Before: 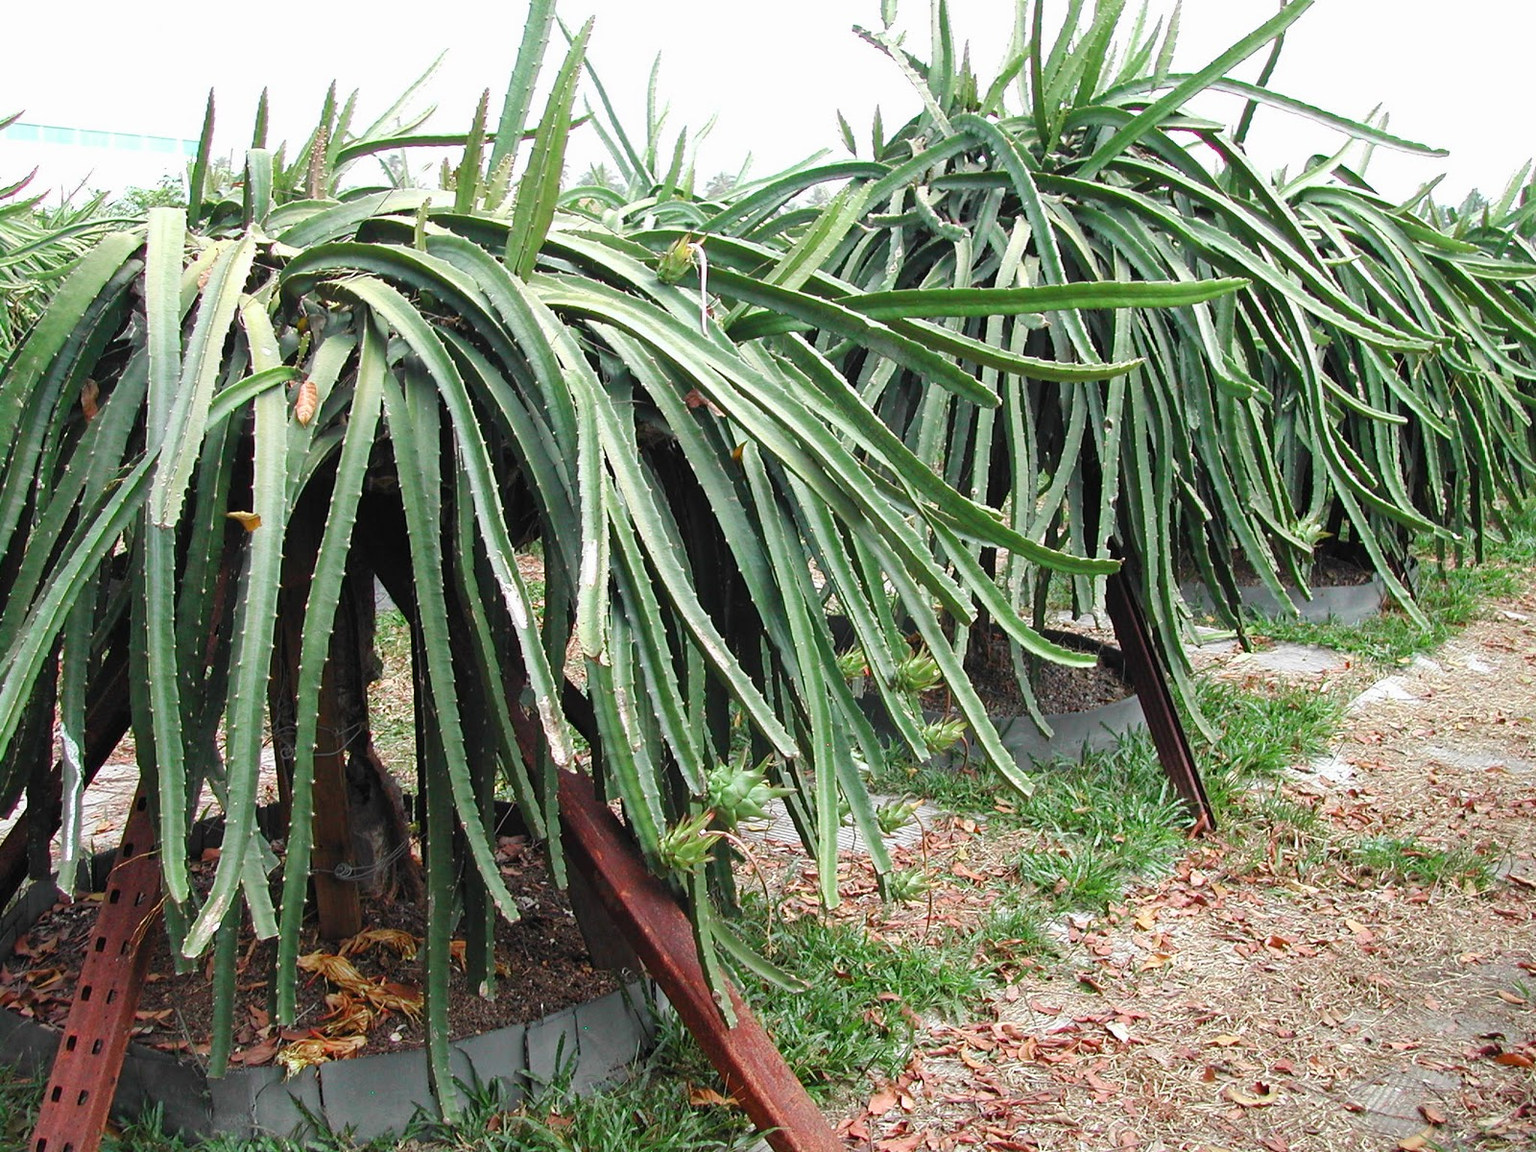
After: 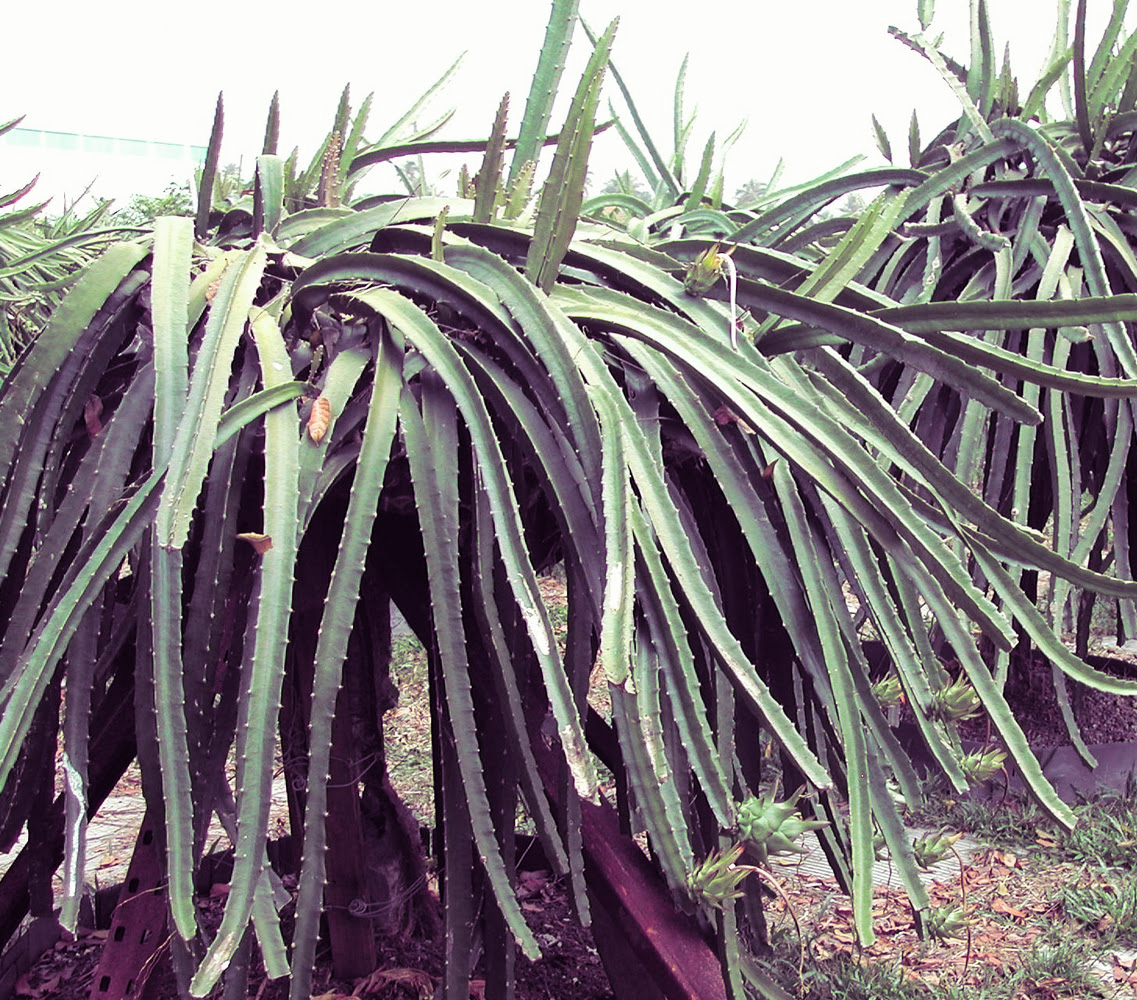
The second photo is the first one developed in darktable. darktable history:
split-toning: shadows › hue 277.2°, shadows › saturation 0.74
crop: right 28.885%, bottom 16.626%
